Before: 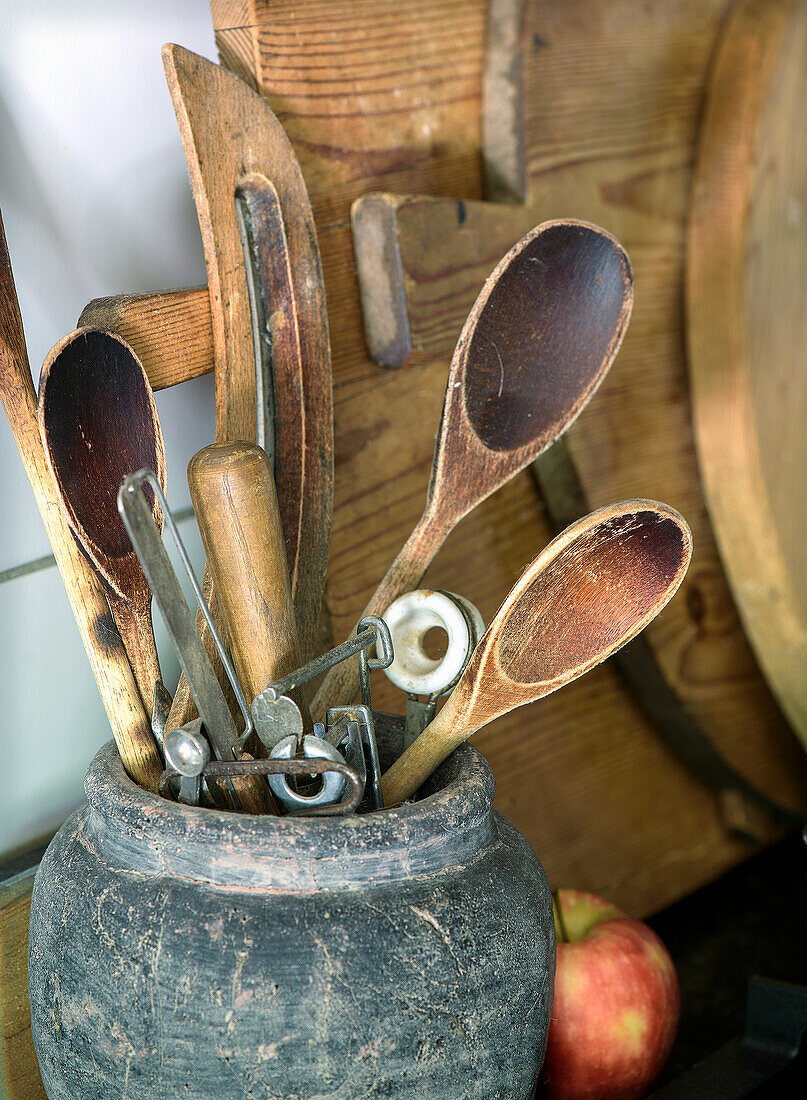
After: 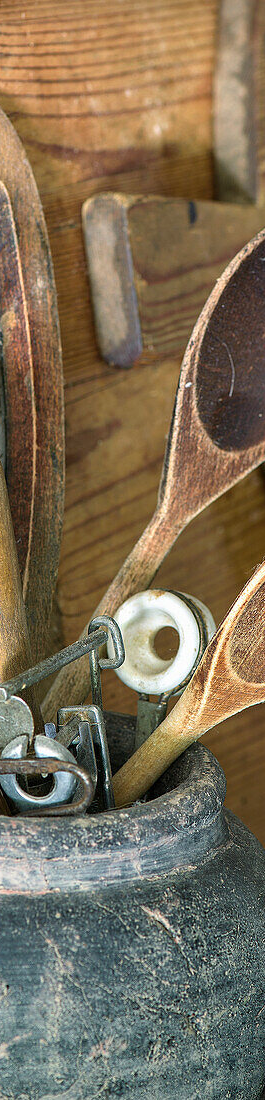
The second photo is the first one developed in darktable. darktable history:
crop: left 33.387%, right 33.183%
